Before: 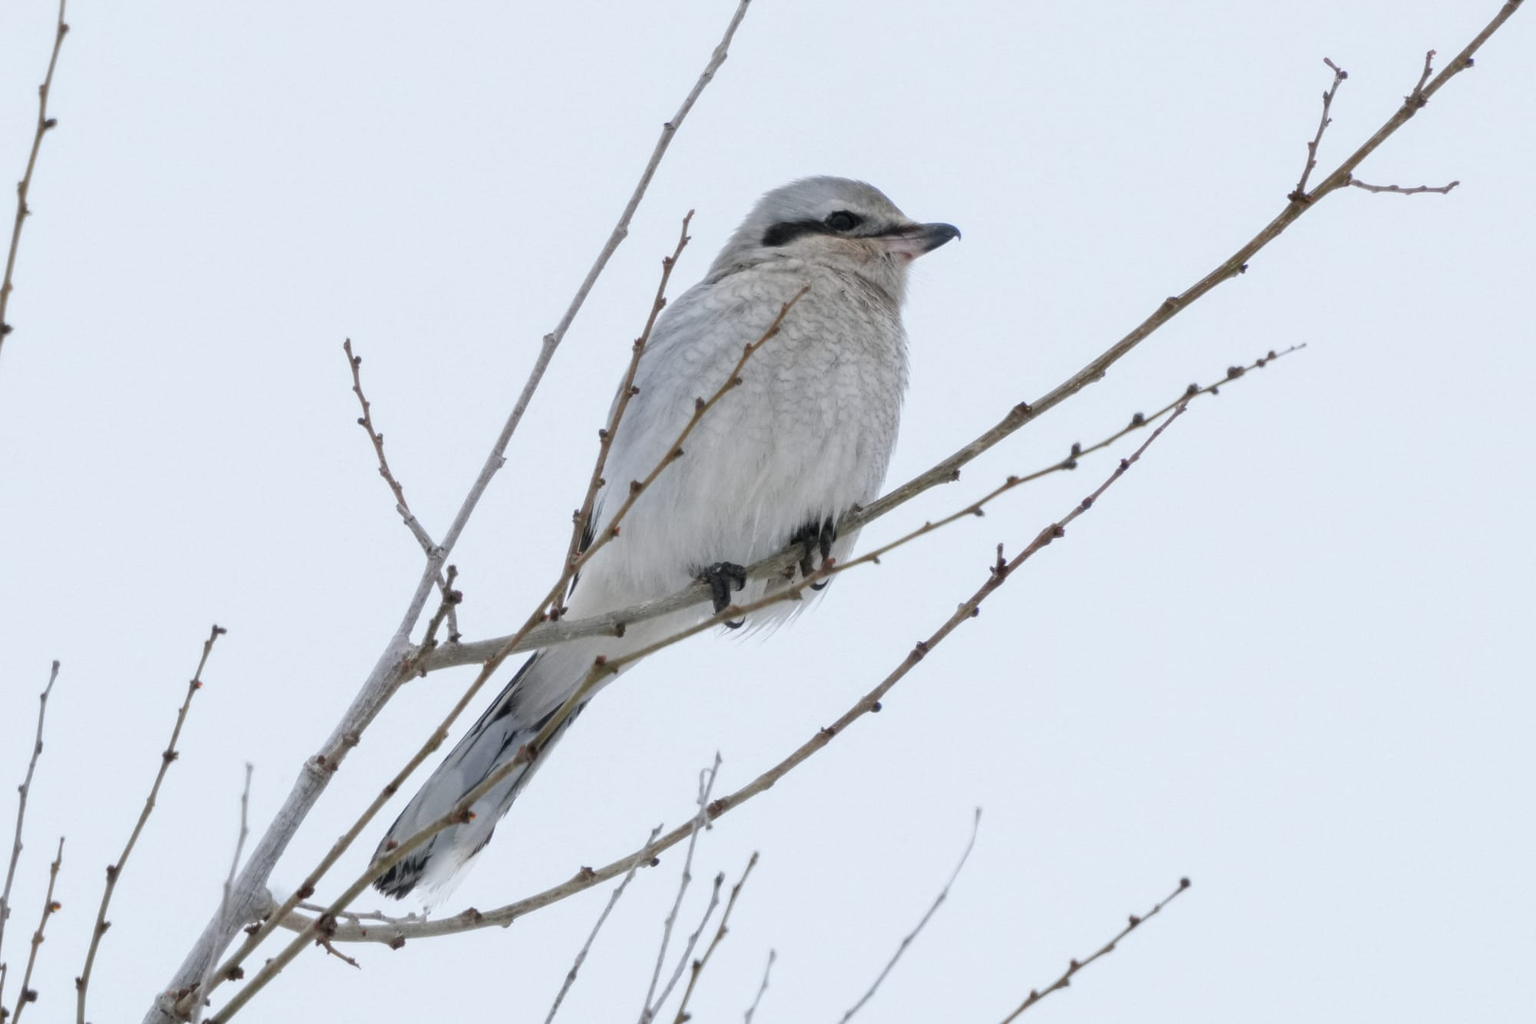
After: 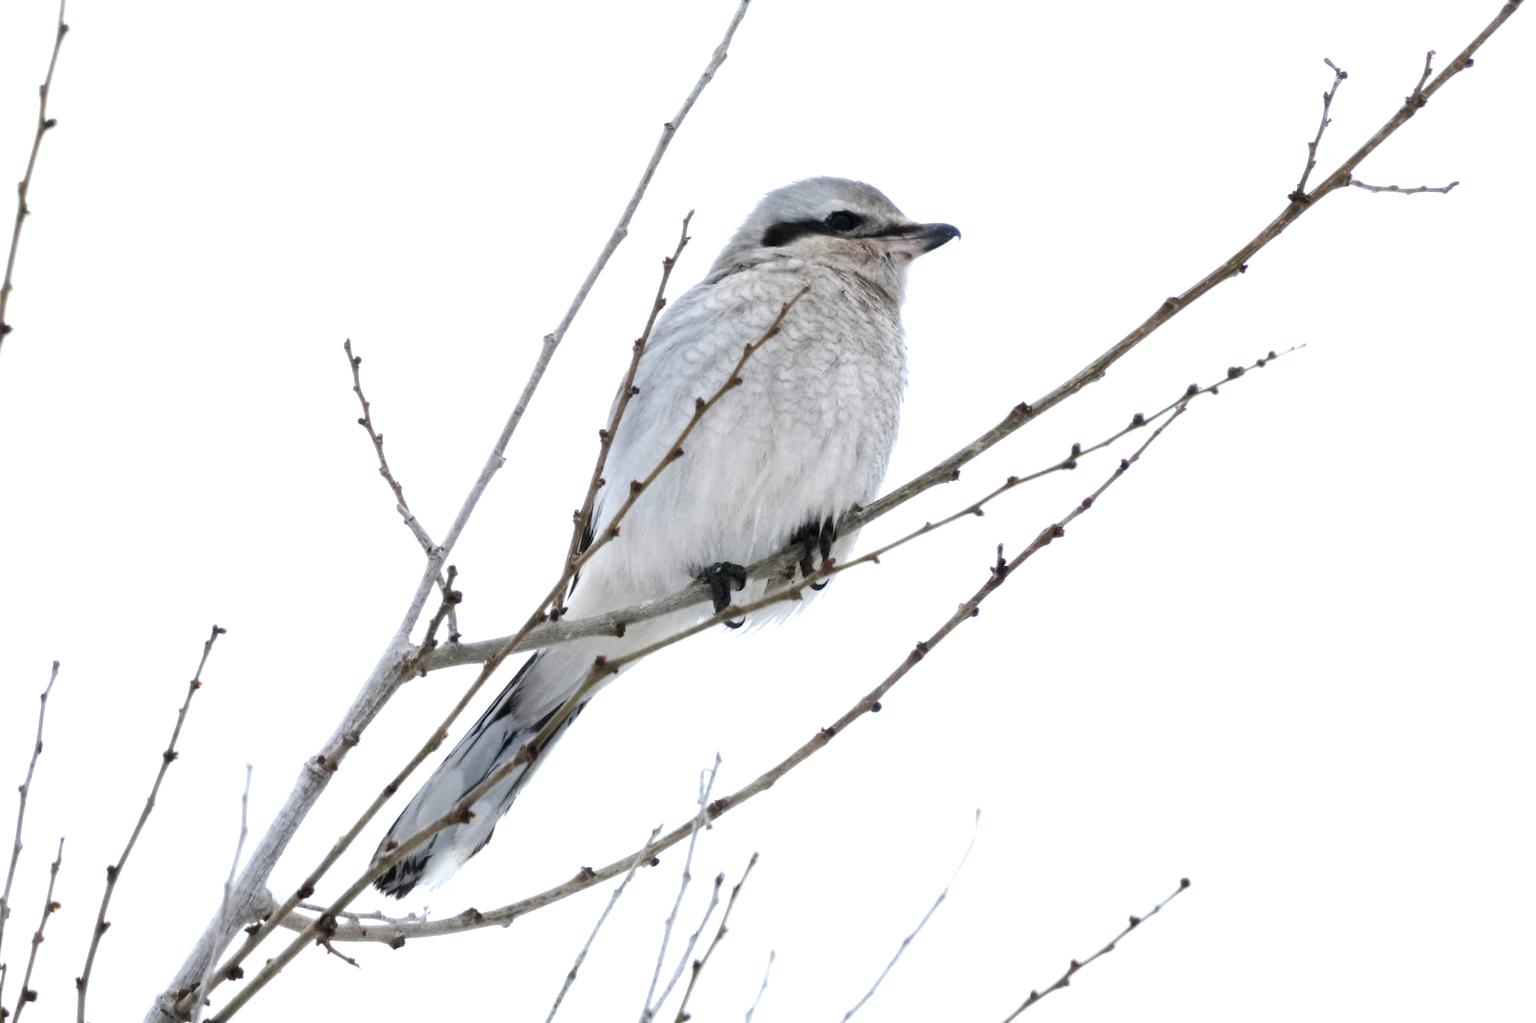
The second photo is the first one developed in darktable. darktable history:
tone equalizer: -8 EV -0.75 EV, -7 EV -0.7 EV, -6 EV -0.6 EV, -5 EV -0.4 EV, -3 EV 0.4 EV, -2 EV 0.6 EV, -1 EV 0.7 EV, +0 EV 0.75 EV, edges refinement/feathering 500, mask exposure compensation -1.57 EV, preserve details no
local contrast: mode bilateral grid, contrast 20, coarseness 50, detail 102%, midtone range 0.2
